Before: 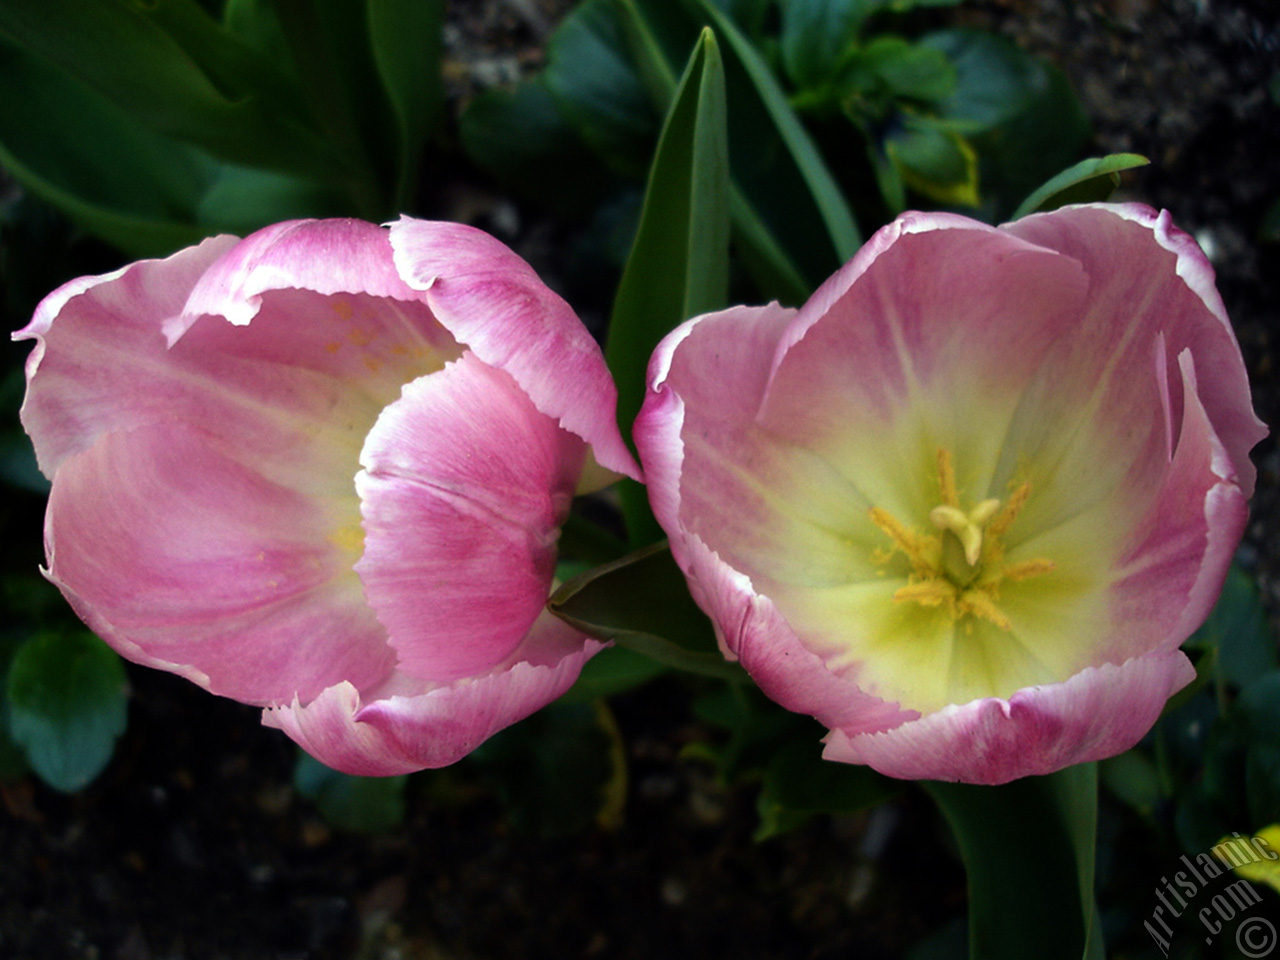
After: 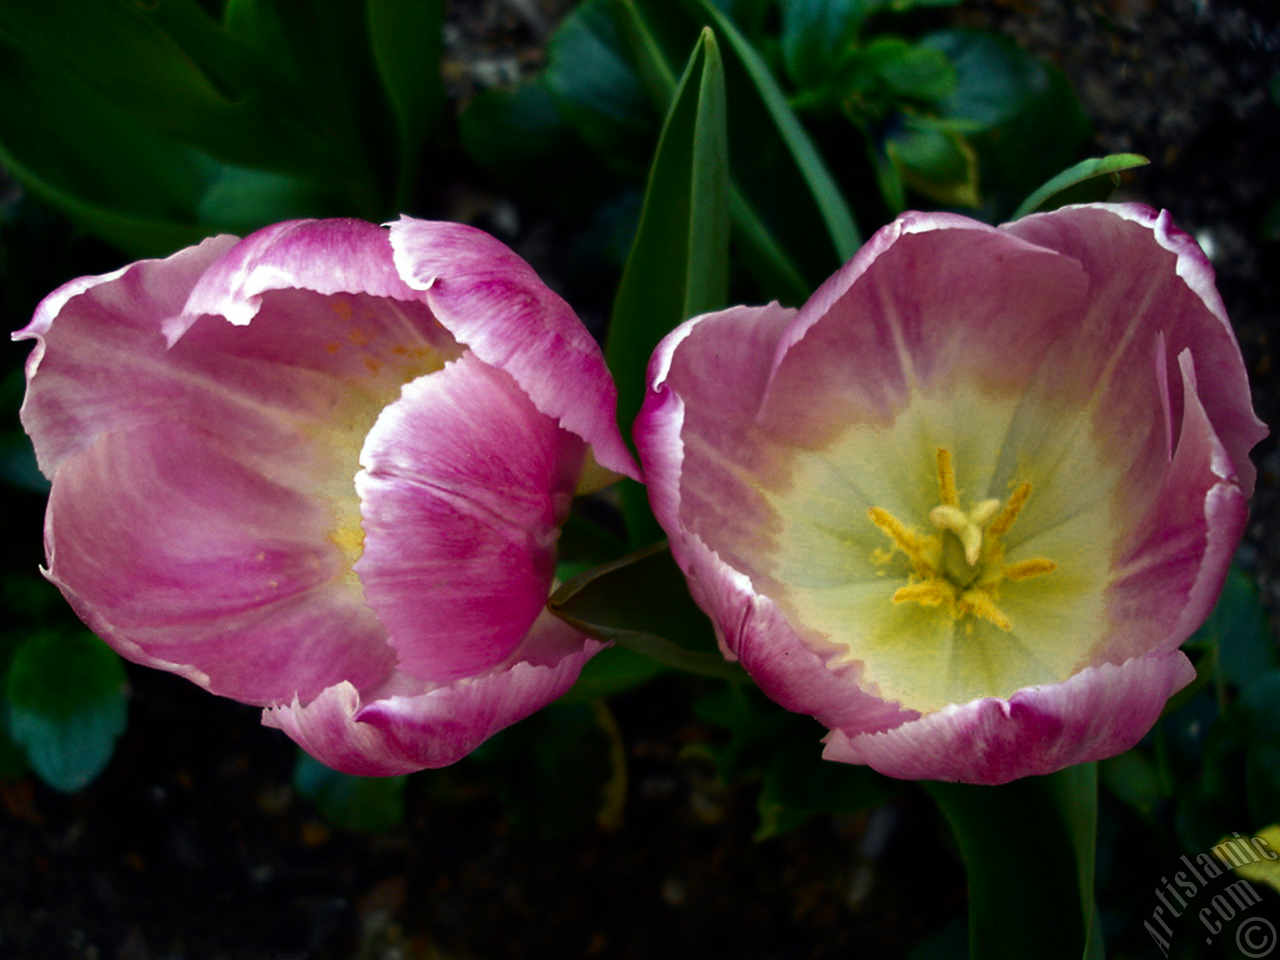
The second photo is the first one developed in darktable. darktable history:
contrast brightness saturation: contrast 0.15, brightness -0.011, saturation 0.103
color zones: curves: ch0 [(0.11, 0.396) (0.195, 0.36) (0.25, 0.5) (0.303, 0.412) (0.357, 0.544) (0.75, 0.5) (0.967, 0.328)]; ch1 [(0, 0.468) (0.112, 0.512) (0.202, 0.6) (0.25, 0.5) (0.307, 0.352) (0.357, 0.544) (0.75, 0.5) (0.963, 0.524)]
